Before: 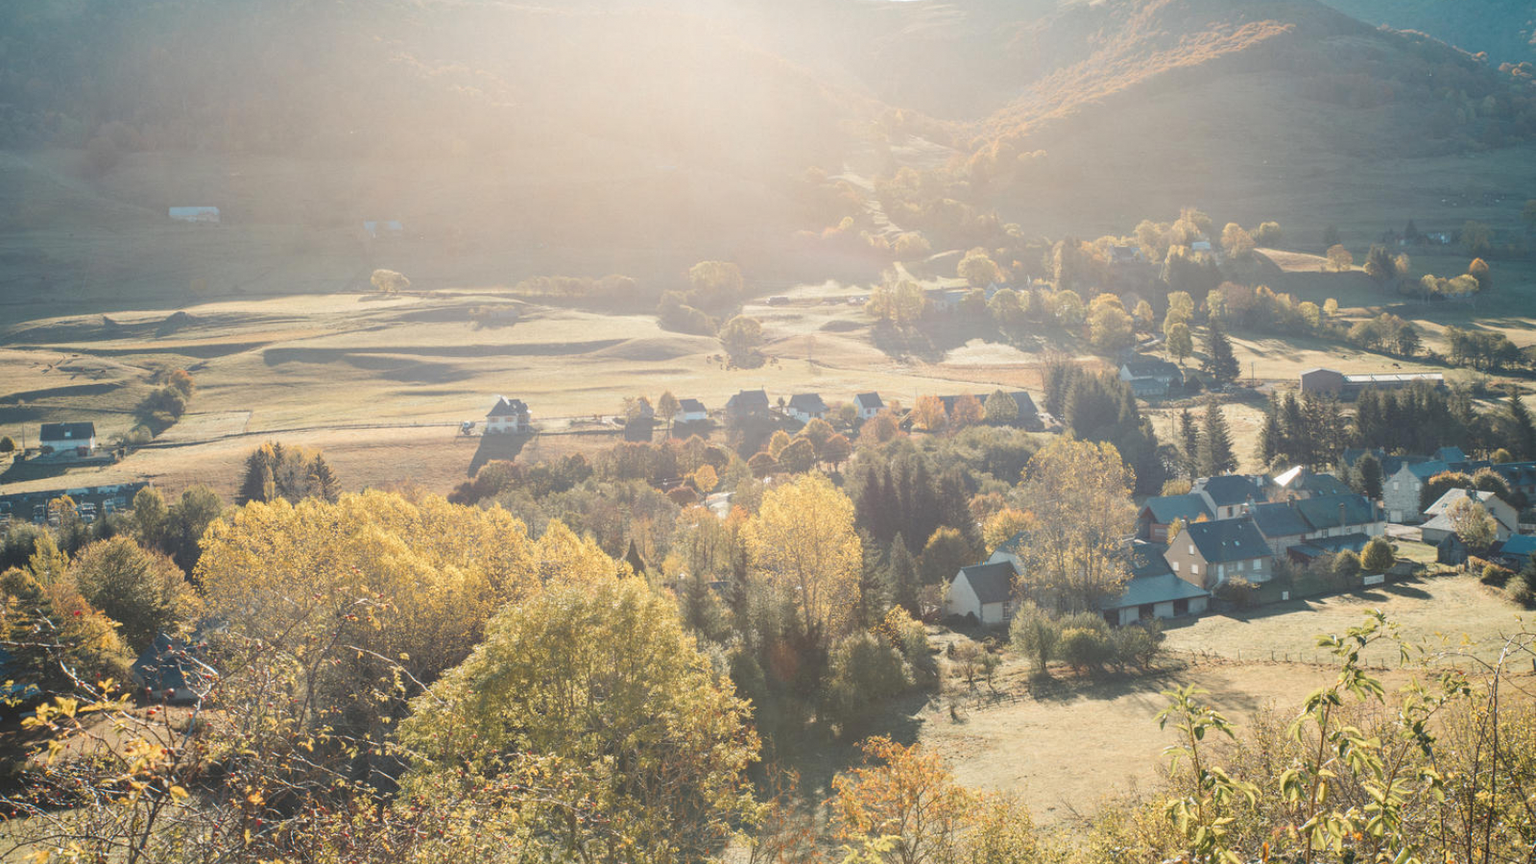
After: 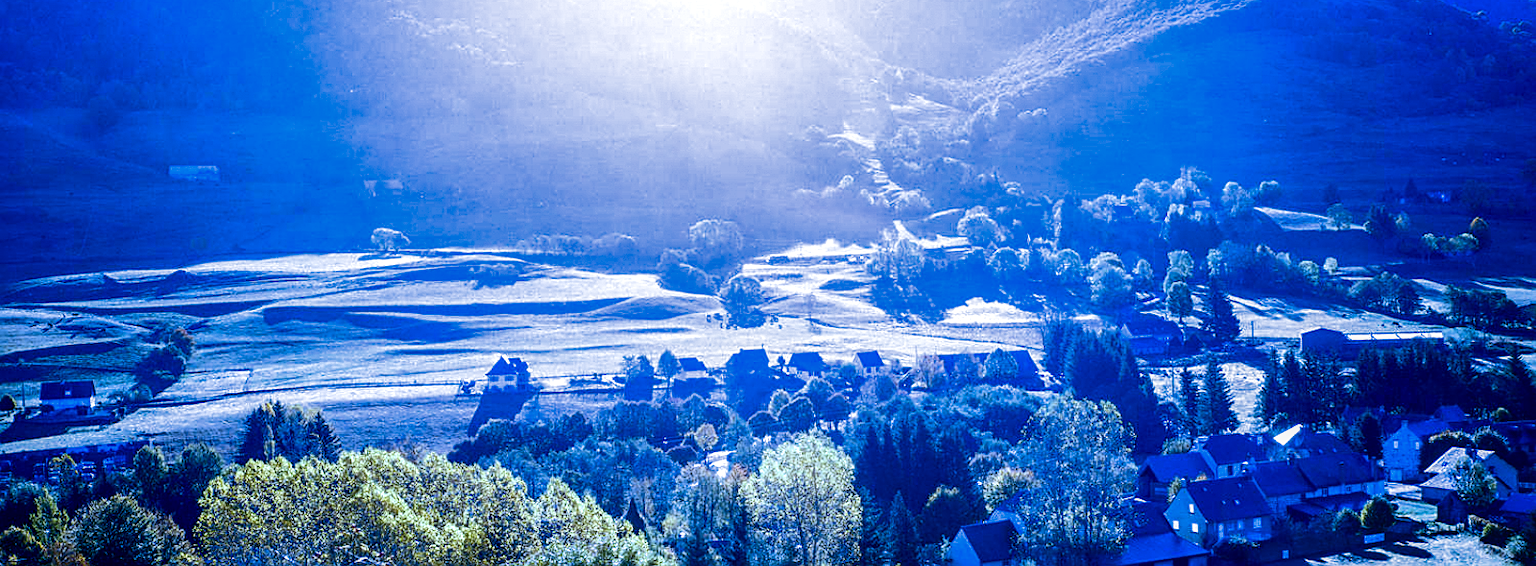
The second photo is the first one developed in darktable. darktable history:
exposure: compensate highlight preservation false
tone equalizer: -8 EV -0.417 EV, -7 EV -0.389 EV, -6 EV -0.333 EV, -5 EV -0.222 EV, -3 EV 0.222 EV, -2 EV 0.333 EV, -1 EV 0.389 EV, +0 EV 0.417 EV, edges refinement/feathering 500, mask exposure compensation -1.57 EV, preserve details no
contrast brightness saturation: brightness -1, saturation 1
sharpen: on, module defaults
crop and rotate: top 4.848%, bottom 29.503%
local contrast: detail 130%
filmic rgb: black relative exposure -3.64 EV, white relative exposure 2.44 EV, hardness 3.29
white balance: red 0.766, blue 1.537
